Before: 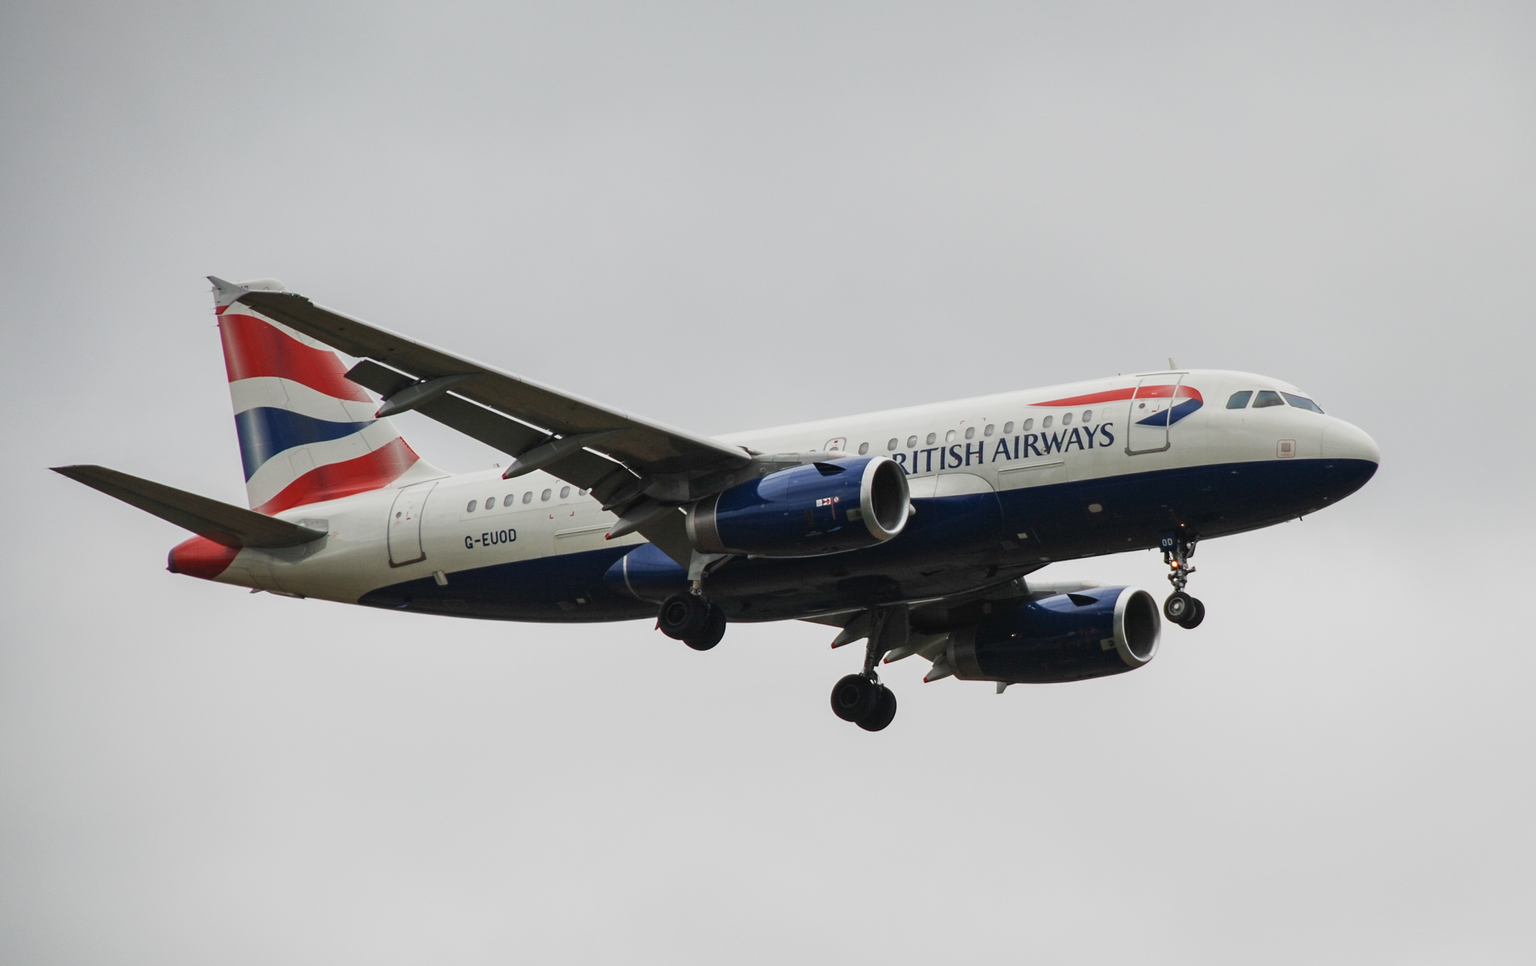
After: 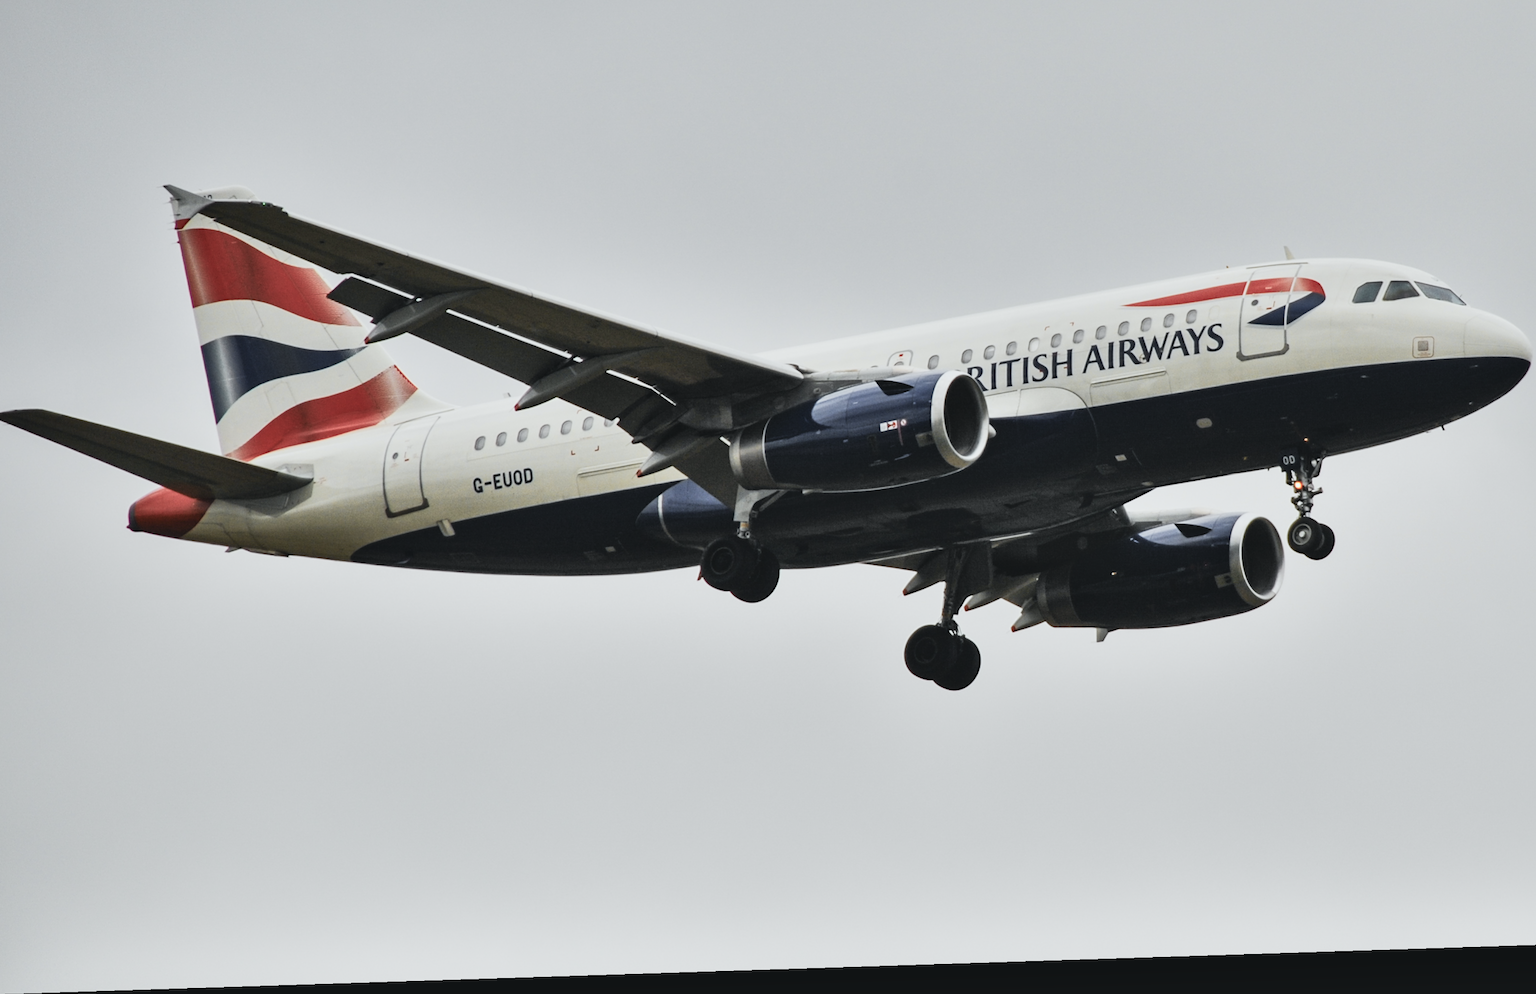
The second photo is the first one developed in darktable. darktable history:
tone curve: curves: ch0 [(0, 0) (0.037, 0.011) (0.135, 0.093) (0.266, 0.281) (0.461, 0.555) (0.581, 0.716) (0.675, 0.793) (0.767, 0.849) (0.91, 0.924) (1, 0.979)]; ch1 [(0, 0) (0.292, 0.278) (0.419, 0.423) (0.493, 0.492) (0.506, 0.5) (0.534, 0.529) (0.562, 0.562) (0.641, 0.663) (0.754, 0.76) (1, 1)]; ch2 [(0, 0) (0.294, 0.3) (0.361, 0.372) (0.429, 0.445) (0.478, 0.486) (0.502, 0.498) (0.518, 0.522) (0.531, 0.549) (0.561, 0.579) (0.64, 0.645) (0.7, 0.7) (0.861, 0.808) (1, 0.951)], color space Lab, independent channels, preserve colors none
local contrast: mode bilateral grid, contrast 20, coarseness 50, detail 130%, midtone range 0.2
contrast brightness saturation: contrast 0.11, saturation -0.17
exposure: black level correction -0.015, exposure -0.125 EV, compensate highlight preservation false
crop and rotate: left 4.842%, top 15.51%, right 10.668%
shadows and highlights: soften with gaussian
rotate and perspective: rotation -1.77°, lens shift (horizontal) 0.004, automatic cropping off
